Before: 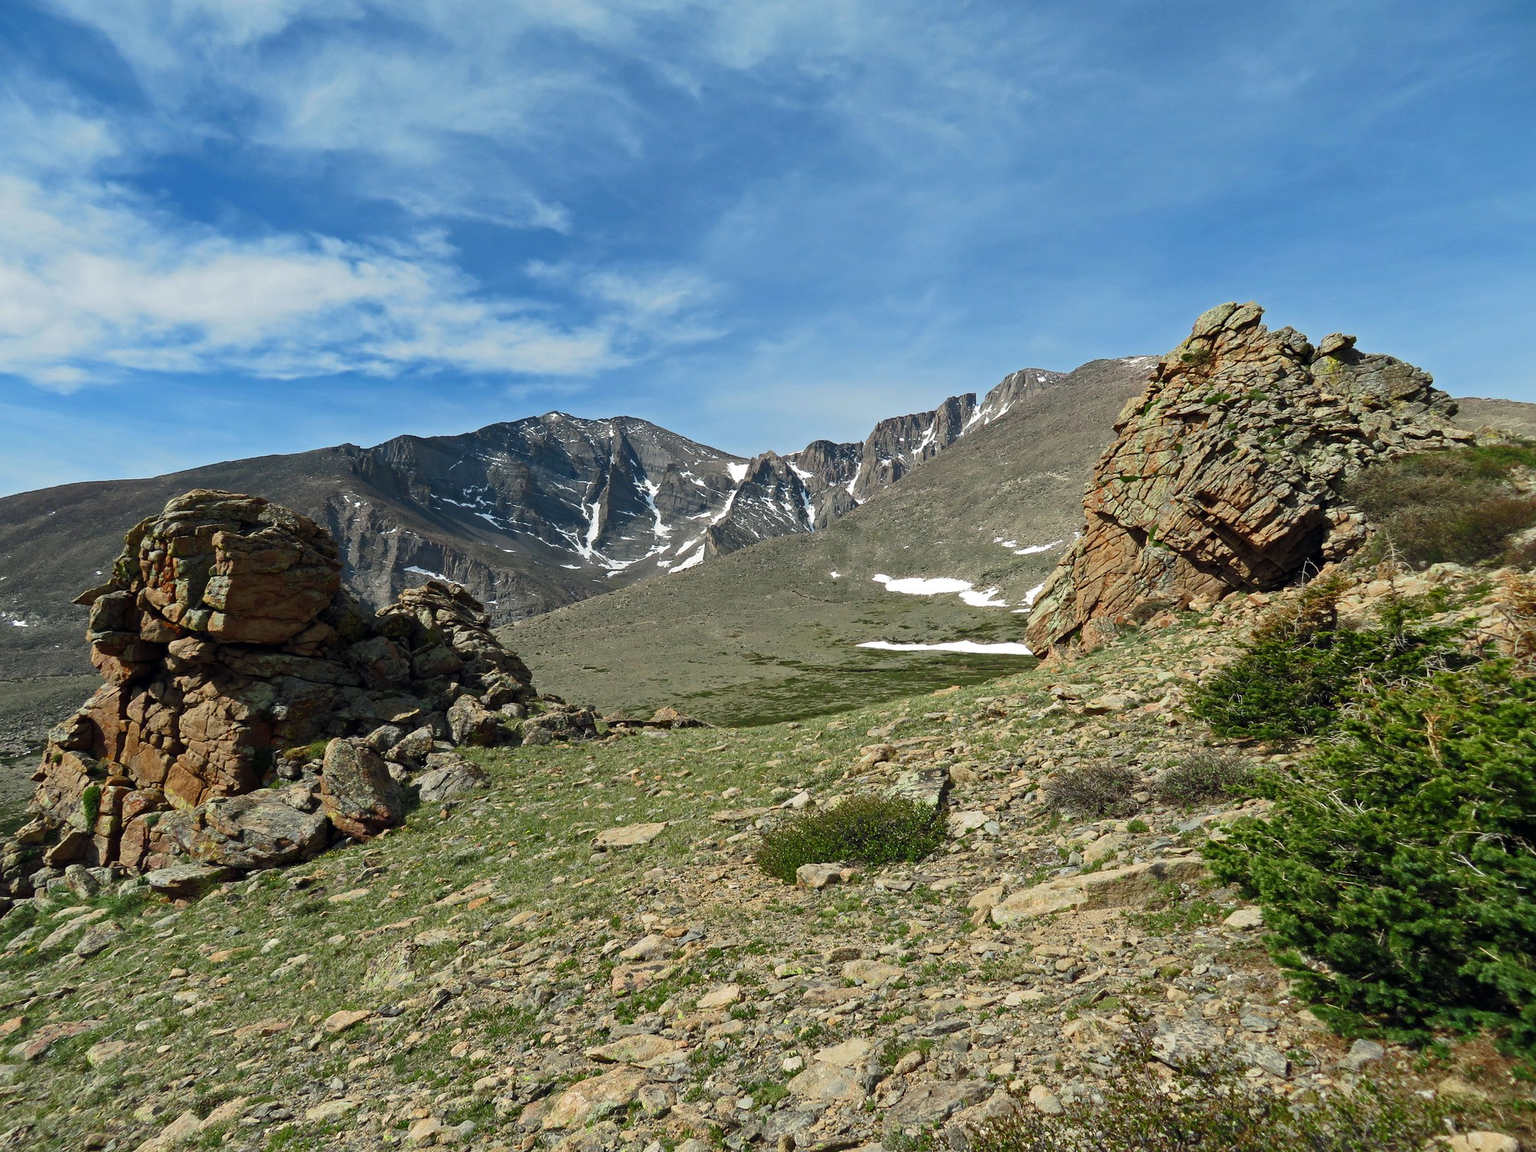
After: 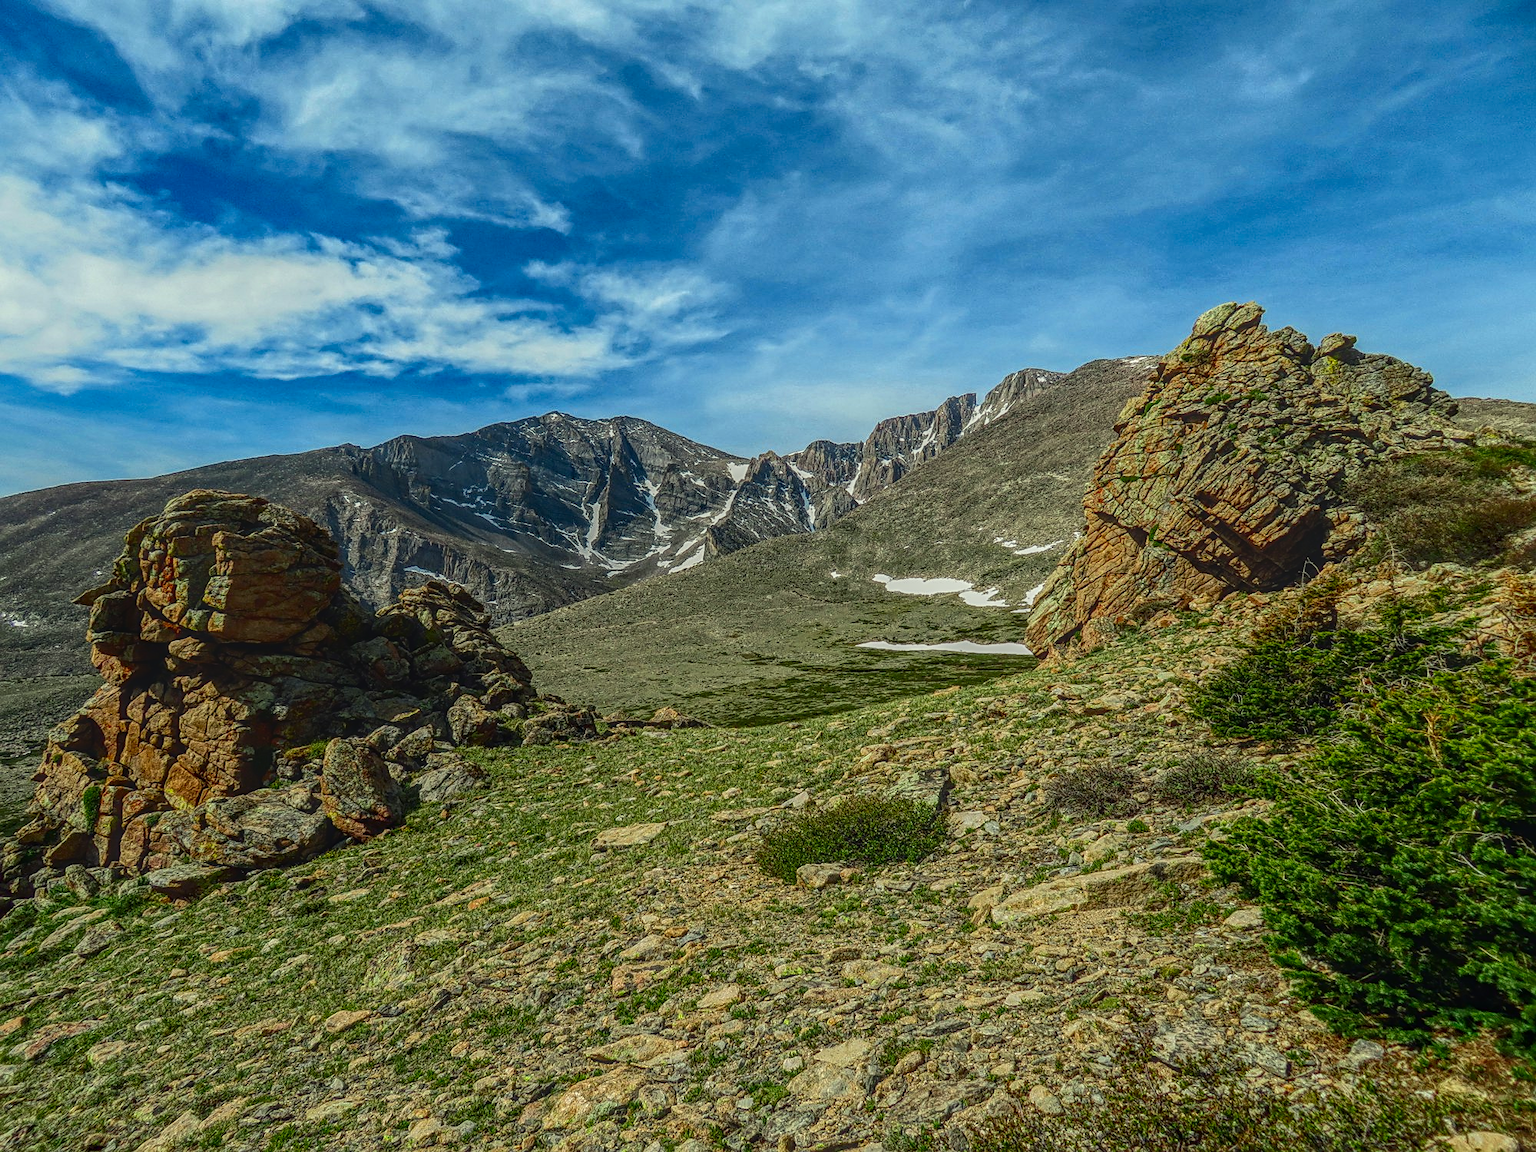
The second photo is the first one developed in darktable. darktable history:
contrast brightness saturation: contrast 0.188, brightness -0.108, saturation 0.211
shadows and highlights: shadows -25.08, highlights 49.73, soften with gaussian
local contrast: highlights 5%, shadows 4%, detail 201%, midtone range 0.245
sharpen: on, module defaults
color correction: highlights a* -4.35, highlights b* 6.59
